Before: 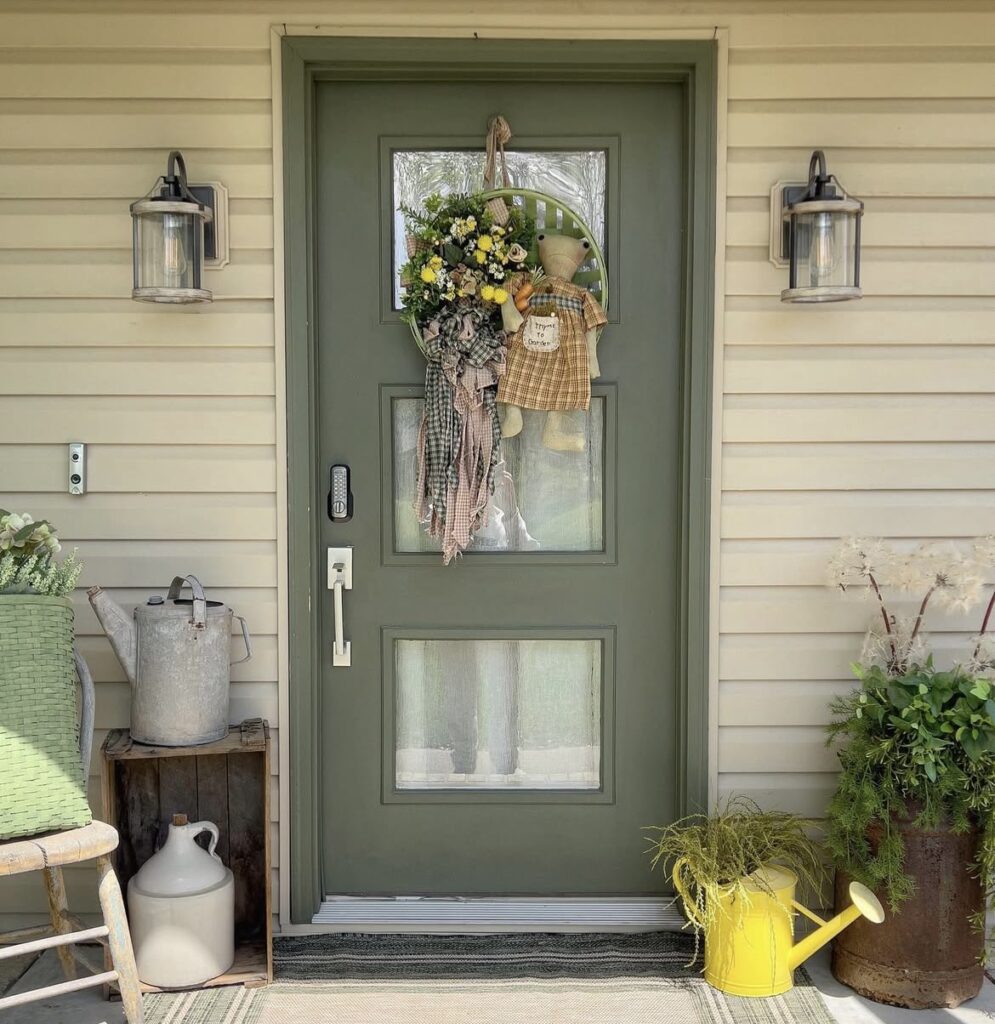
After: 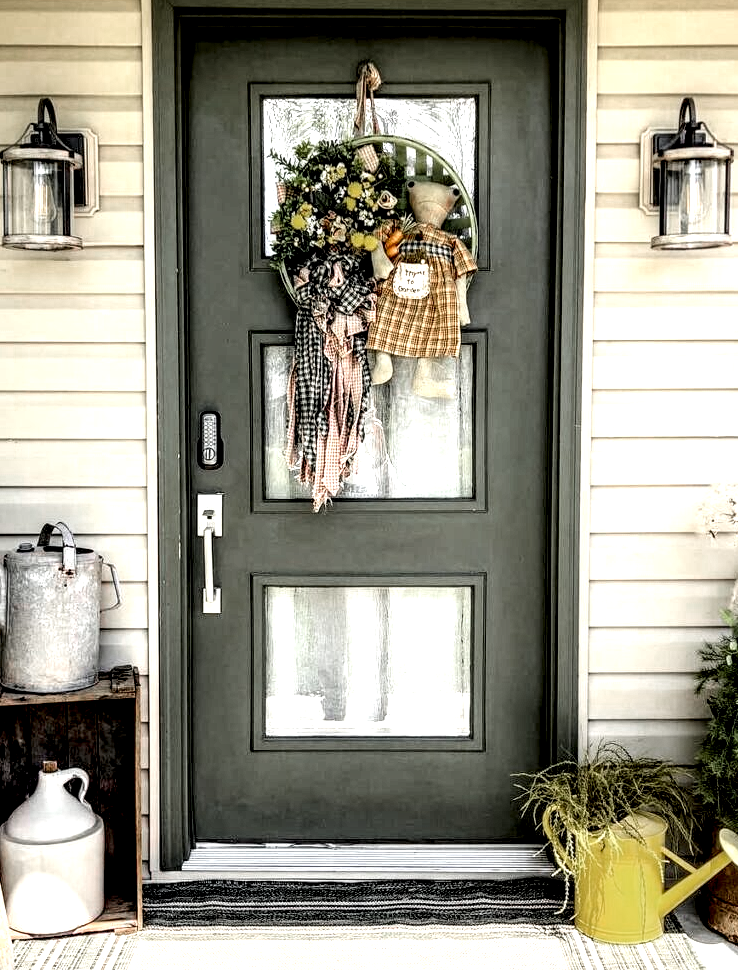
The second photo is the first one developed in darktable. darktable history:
shadows and highlights: radius 93.07, shadows -14.46, white point adjustment 0.23, highlights 31.48, compress 48.23%, highlights color adjustment 52.79%, soften with gaussian
local contrast: highlights 115%, shadows 42%, detail 293%
levels: mode automatic, black 0.023%, white 99.97%, levels [0.062, 0.494, 0.925]
filmic rgb: black relative exposure -7.15 EV, white relative exposure 5.36 EV, hardness 3.02, color science v6 (2022)
crop and rotate: left 13.15%, top 5.251%, right 12.609%
color zones: curves: ch0 [(0, 0.48) (0.209, 0.398) (0.305, 0.332) (0.429, 0.493) (0.571, 0.5) (0.714, 0.5) (0.857, 0.5) (1, 0.48)]; ch1 [(0, 0.736) (0.143, 0.625) (0.225, 0.371) (0.429, 0.256) (0.571, 0.241) (0.714, 0.213) (0.857, 0.48) (1, 0.736)]; ch2 [(0, 0.448) (0.143, 0.498) (0.286, 0.5) (0.429, 0.5) (0.571, 0.5) (0.714, 0.5) (0.857, 0.5) (1, 0.448)]
